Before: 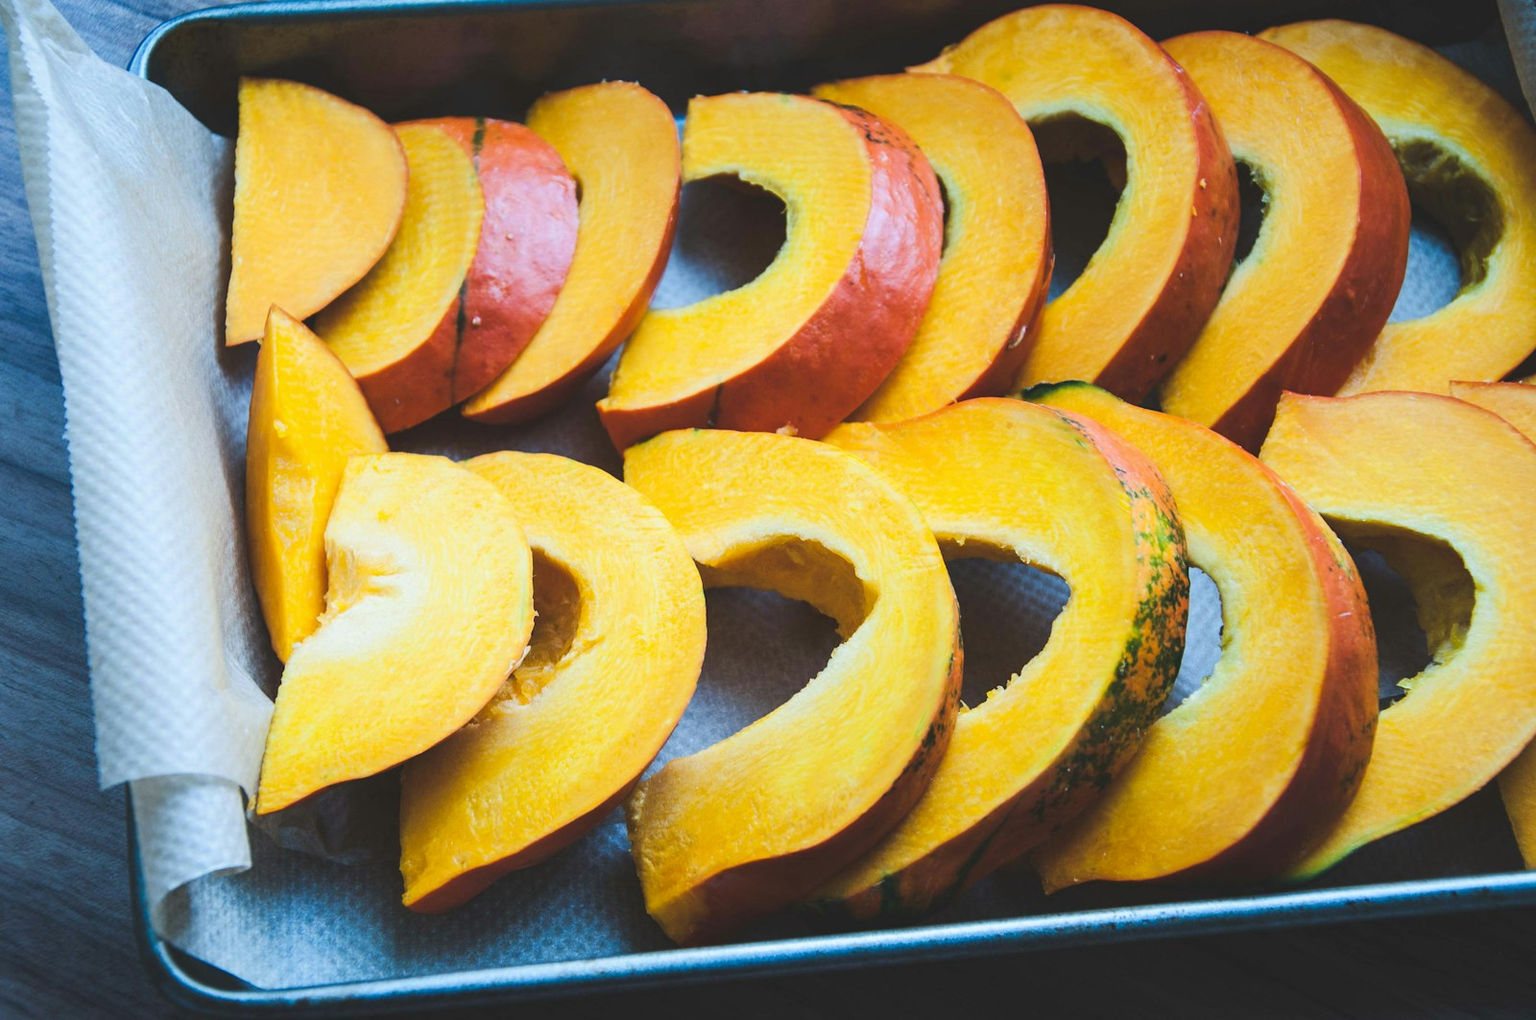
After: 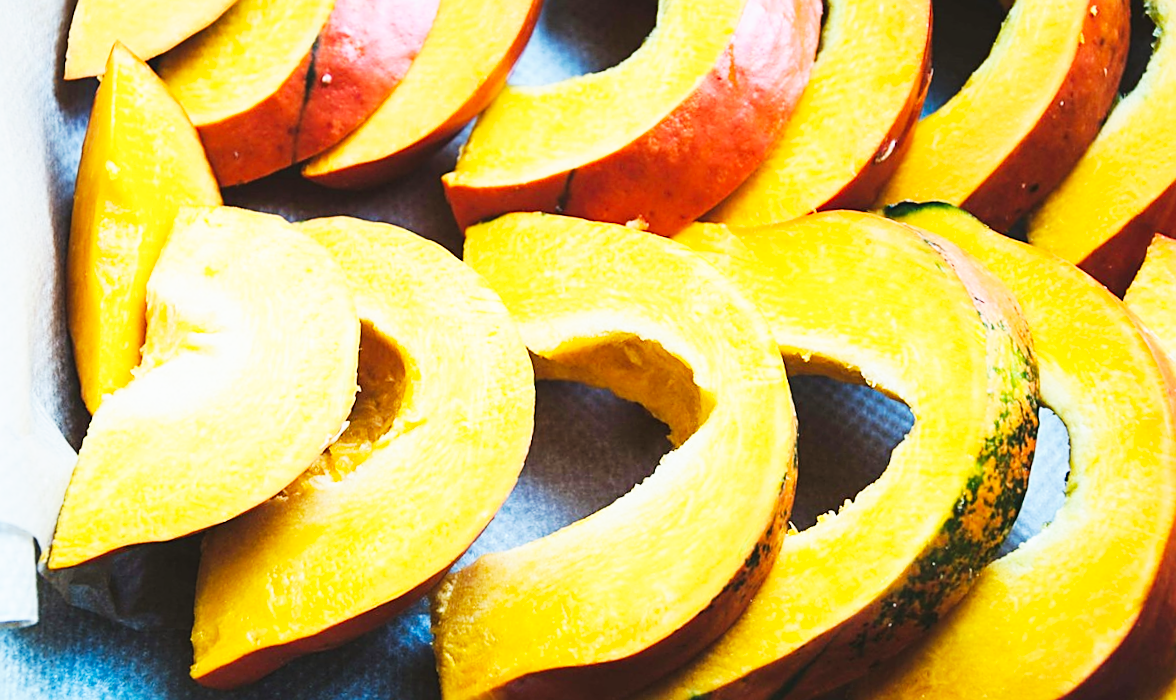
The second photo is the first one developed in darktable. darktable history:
base curve: curves: ch0 [(0, 0) (0.007, 0.004) (0.027, 0.03) (0.046, 0.07) (0.207, 0.54) (0.442, 0.872) (0.673, 0.972) (1, 1)], preserve colors none
crop and rotate: angle -3.37°, left 9.79%, top 20.73%, right 12.42%, bottom 11.82%
rotate and perspective: rotation 2.27°, automatic cropping off
white balance: red 1, blue 1
sharpen: on, module defaults
tone equalizer: on, module defaults
exposure: exposure -0.293 EV, compensate highlight preservation false
